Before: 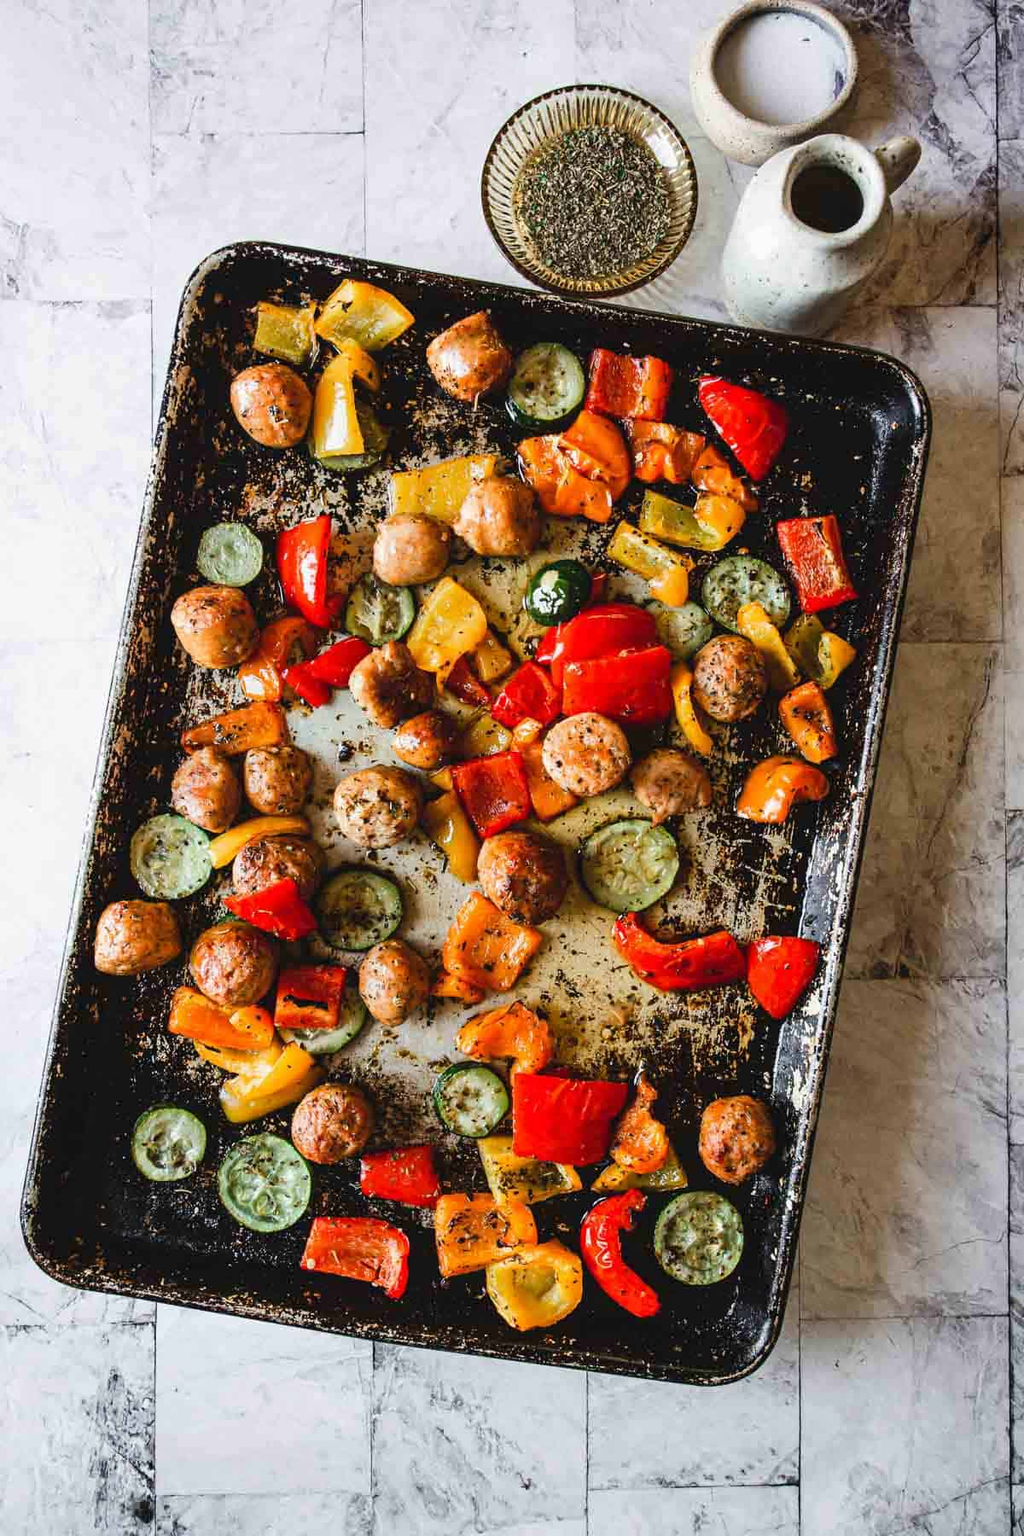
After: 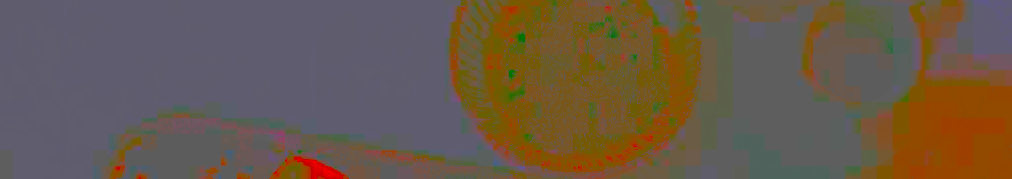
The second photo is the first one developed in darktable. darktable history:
exposure: black level correction 0, exposure 1.2 EV, compensate exposure bias true, compensate highlight preservation false
crop and rotate: left 9.644%, top 9.491%, right 6.021%, bottom 80.509%
rgb curve: curves: ch0 [(0, 0) (0.21, 0.15) (0.24, 0.21) (0.5, 0.75) (0.75, 0.96) (0.89, 0.99) (1, 1)]; ch1 [(0, 0.02) (0.21, 0.13) (0.25, 0.2) (0.5, 0.67) (0.75, 0.9) (0.89, 0.97) (1, 1)]; ch2 [(0, 0.02) (0.21, 0.13) (0.25, 0.2) (0.5, 0.67) (0.75, 0.9) (0.89, 0.97) (1, 1)], compensate middle gray true
contrast brightness saturation: contrast -0.99, brightness -0.17, saturation 0.75
